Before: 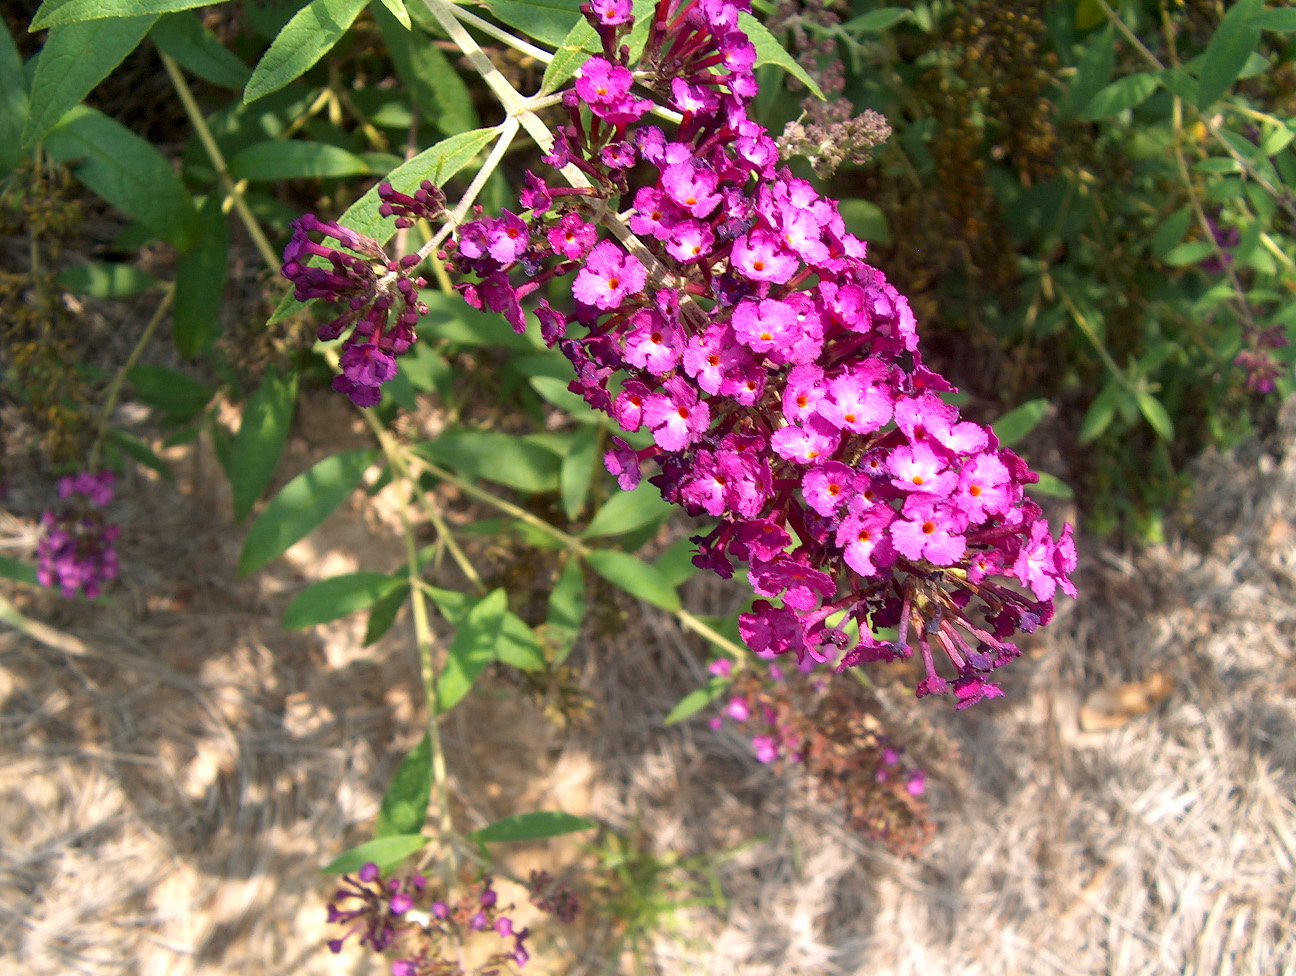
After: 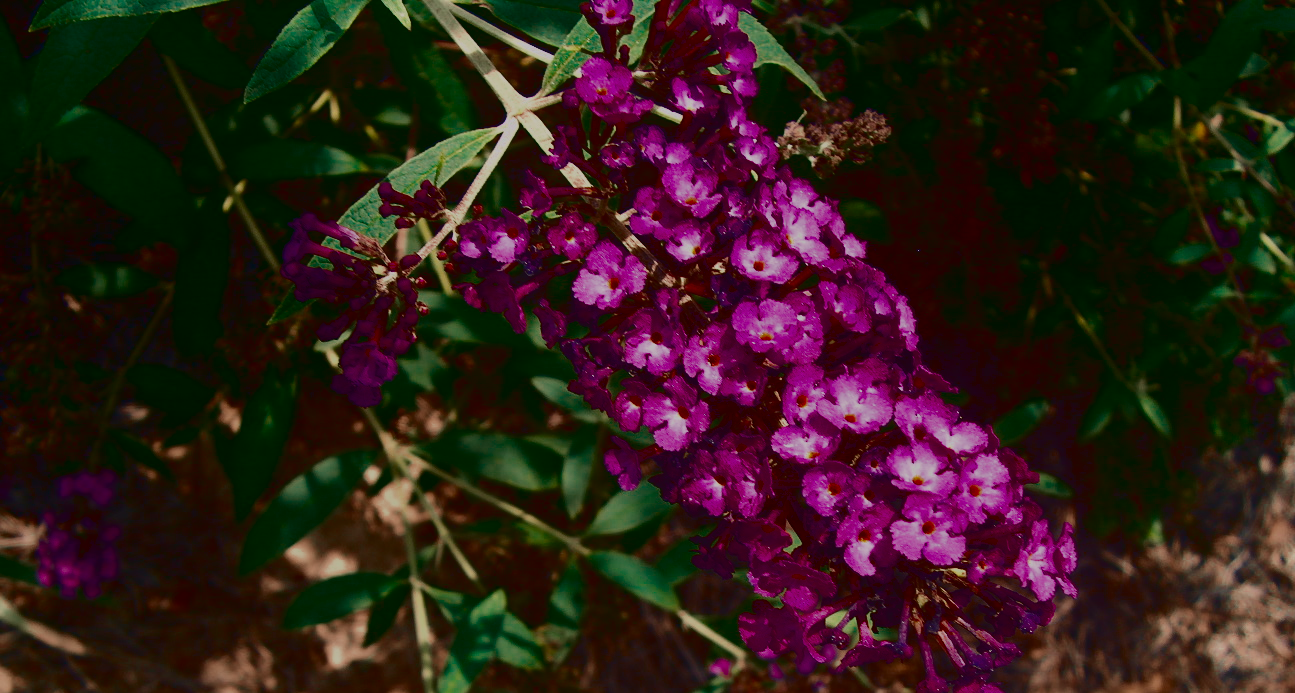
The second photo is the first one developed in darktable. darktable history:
crop: right 0.001%, bottom 28.941%
tone curve: curves: ch0 [(0, 0) (0.049, 0.01) (0.154, 0.081) (0.491, 0.519) (0.748, 0.765) (1, 0.919)]; ch1 [(0, 0) (0.172, 0.123) (0.317, 0.272) (0.401, 0.422) (0.489, 0.496) (0.531, 0.557) (0.615, 0.612) (0.741, 0.783) (1, 1)]; ch2 [(0, 0) (0.411, 0.424) (0.483, 0.478) (0.544, 0.56) (0.686, 0.638) (1, 1)], color space Lab, independent channels, preserve colors none
contrast brightness saturation: brightness -0.519
color balance rgb: shadows lift › luminance -21.558%, shadows lift › chroma 6.63%, shadows lift › hue 271.38°, perceptual saturation grading › global saturation 20%, perceptual saturation grading › highlights -14.213%, perceptual saturation grading › shadows 49.781%, global vibrance 20%
local contrast: detail 71%
color zones: curves: ch0 [(0, 0.5) (0.125, 0.4) (0.25, 0.5) (0.375, 0.4) (0.5, 0.4) (0.625, 0.6) (0.75, 0.6) (0.875, 0.5)]; ch1 [(0, 0.35) (0.125, 0.45) (0.25, 0.35) (0.375, 0.35) (0.5, 0.35) (0.625, 0.35) (0.75, 0.45) (0.875, 0.35)]; ch2 [(0, 0.6) (0.125, 0.5) (0.25, 0.5) (0.375, 0.6) (0.5, 0.6) (0.625, 0.5) (0.75, 0.5) (0.875, 0.5)]
tone equalizer: on, module defaults
